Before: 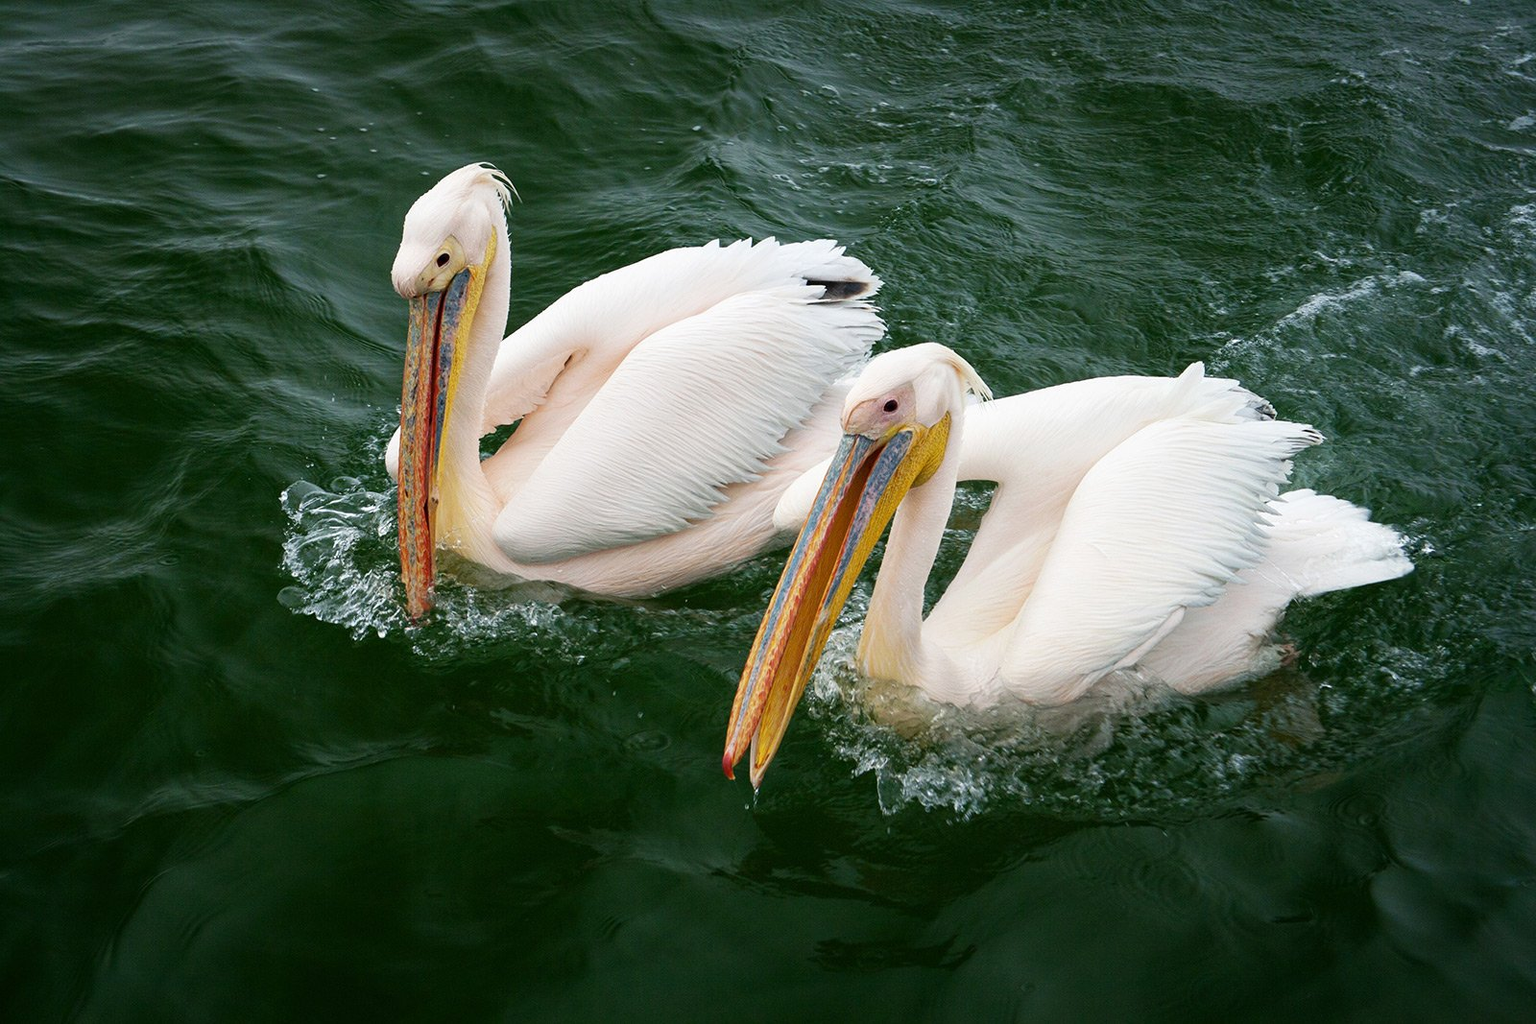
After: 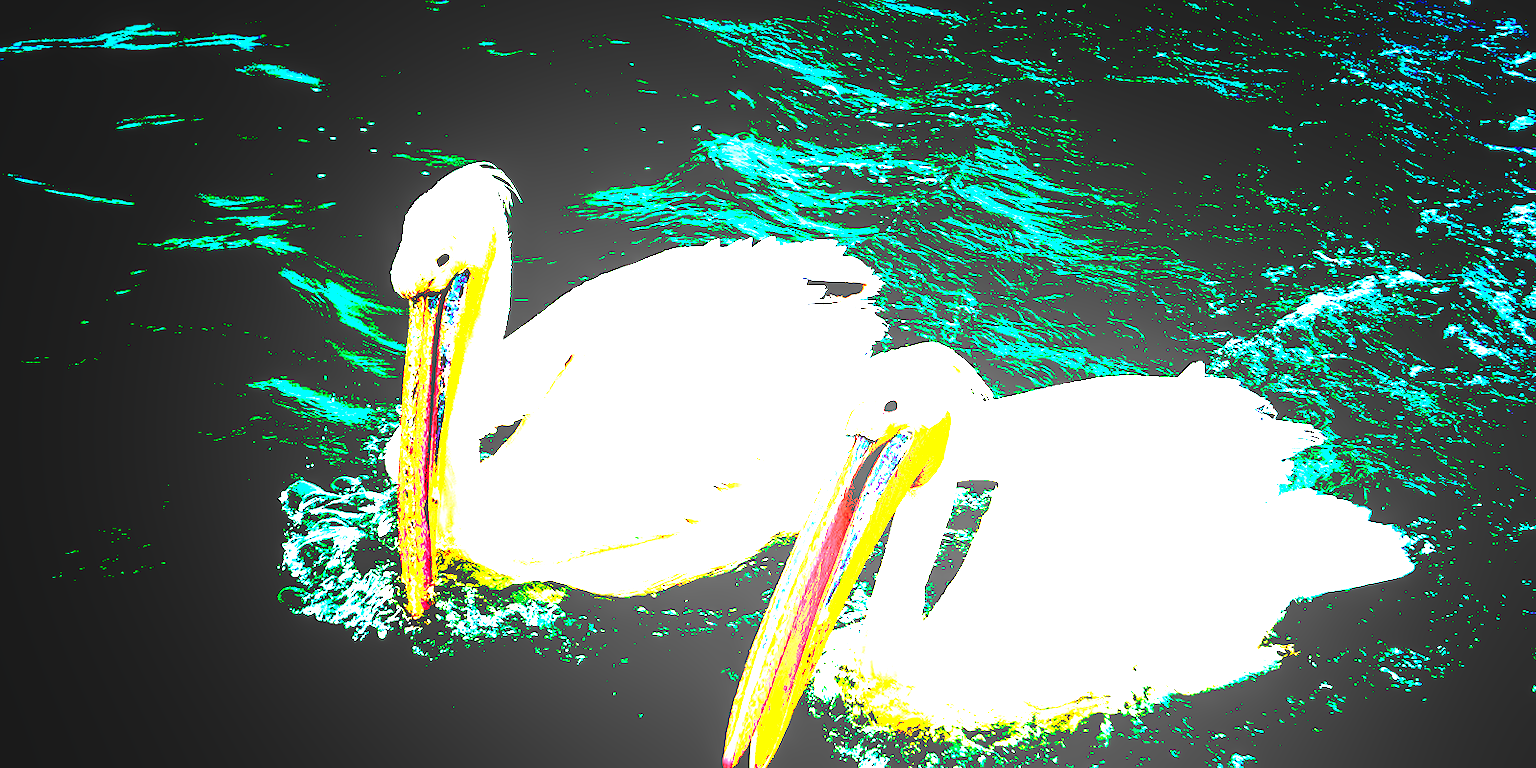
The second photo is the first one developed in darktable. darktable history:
local contrast: on, module defaults
color balance rgb: highlights gain › luminance 15.091%, highlights gain › chroma 3.948%, highlights gain › hue 208.1°, global offset › luminance 0.737%, perceptual saturation grading › global saturation 30.212%, global vibrance 20%
exposure: black level correction 0.099, exposure 3.091 EV, compensate highlight preservation false
tone equalizer: edges refinement/feathering 500, mask exposure compensation -1.57 EV, preserve details no
crop: bottom 24.967%
color calibration: illuminant same as pipeline (D50), adaptation none (bypass), x 0.333, y 0.334, temperature 5023.39 K
tone curve: curves: ch0 [(0, 0) (0.003, 0.004) (0.011, 0.015) (0.025, 0.033) (0.044, 0.059) (0.069, 0.092) (0.1, 0.132) (0.136, 0.18) (0.177, 0.235) (0.224, 0.297) (0.277, 0.366) (0.335, 0.44) (0.399, 0.52) (0.468, 0.594) (0.543, 0.661) (0.623, 0.727) (0.709, 0.79) (0.801, 0.86) (0.898, 0.928) (1, 1)], preserve colors none
